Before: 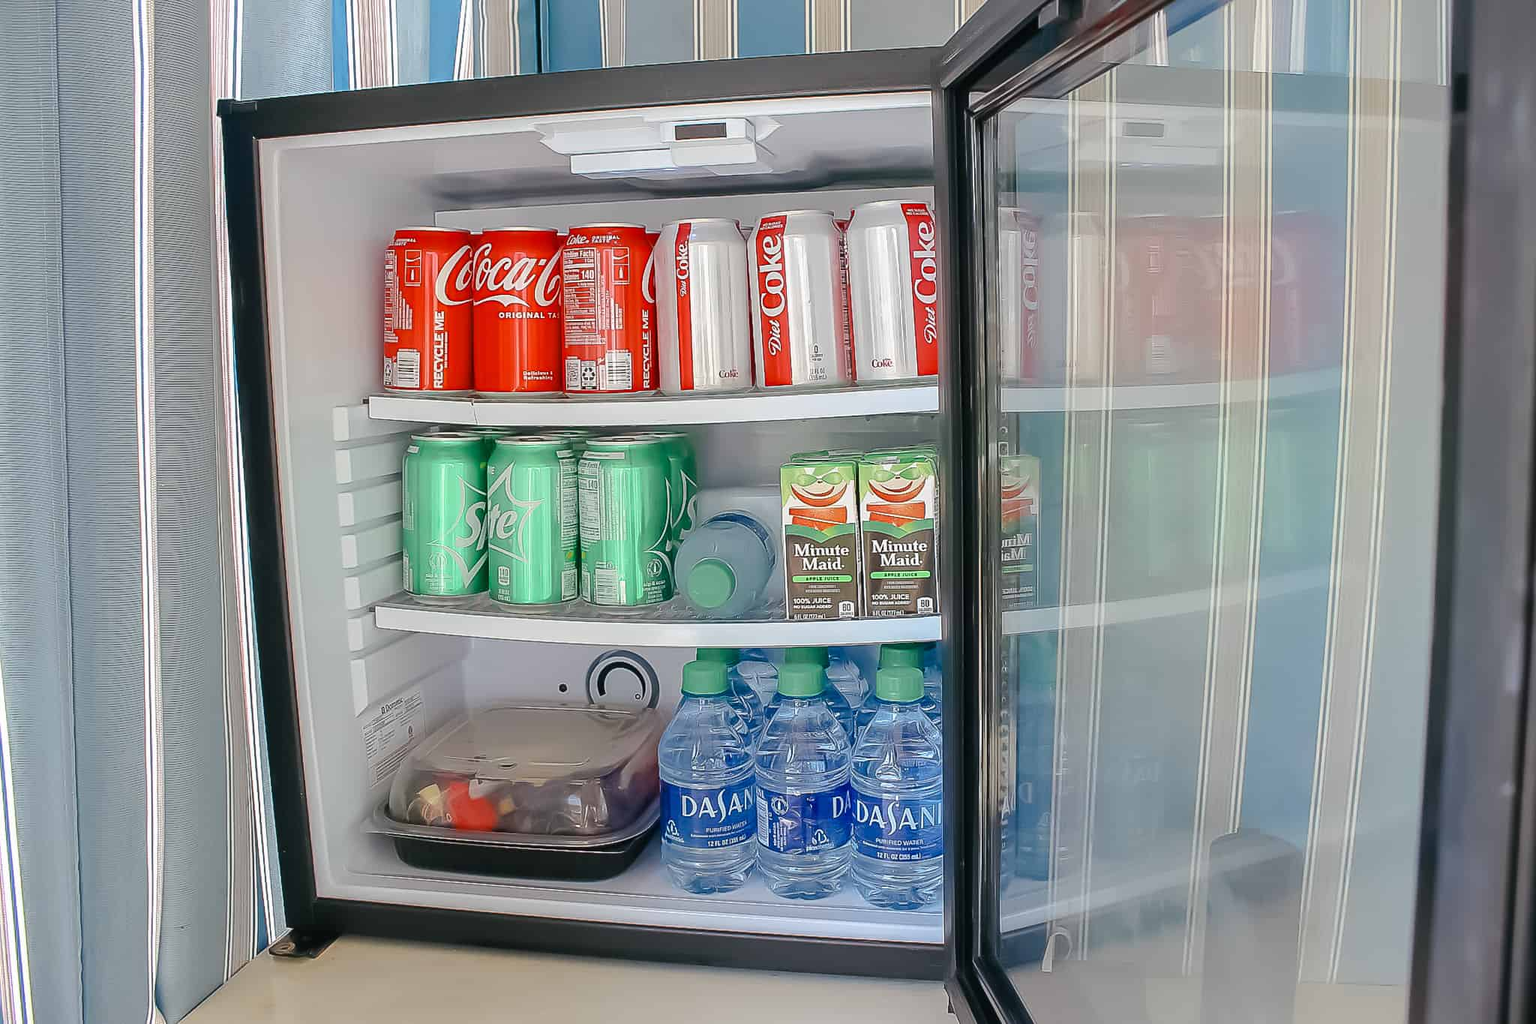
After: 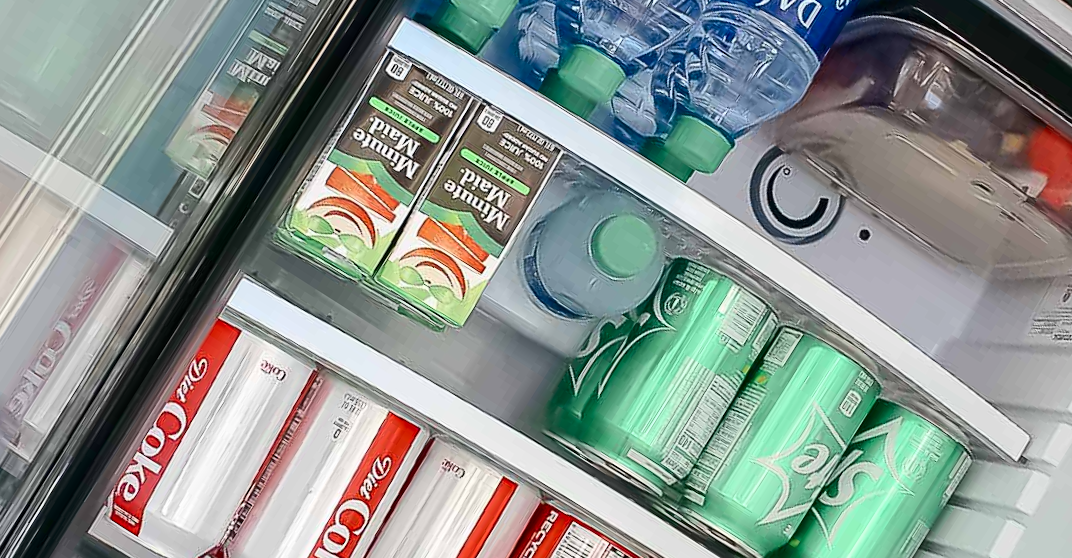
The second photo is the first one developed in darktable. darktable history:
contrast brightness saturation: contrast 0.224
crop and rotate: angle 147.43°, left 9.1%, top 15.559%, right 4.467%, bottom 16.912%
